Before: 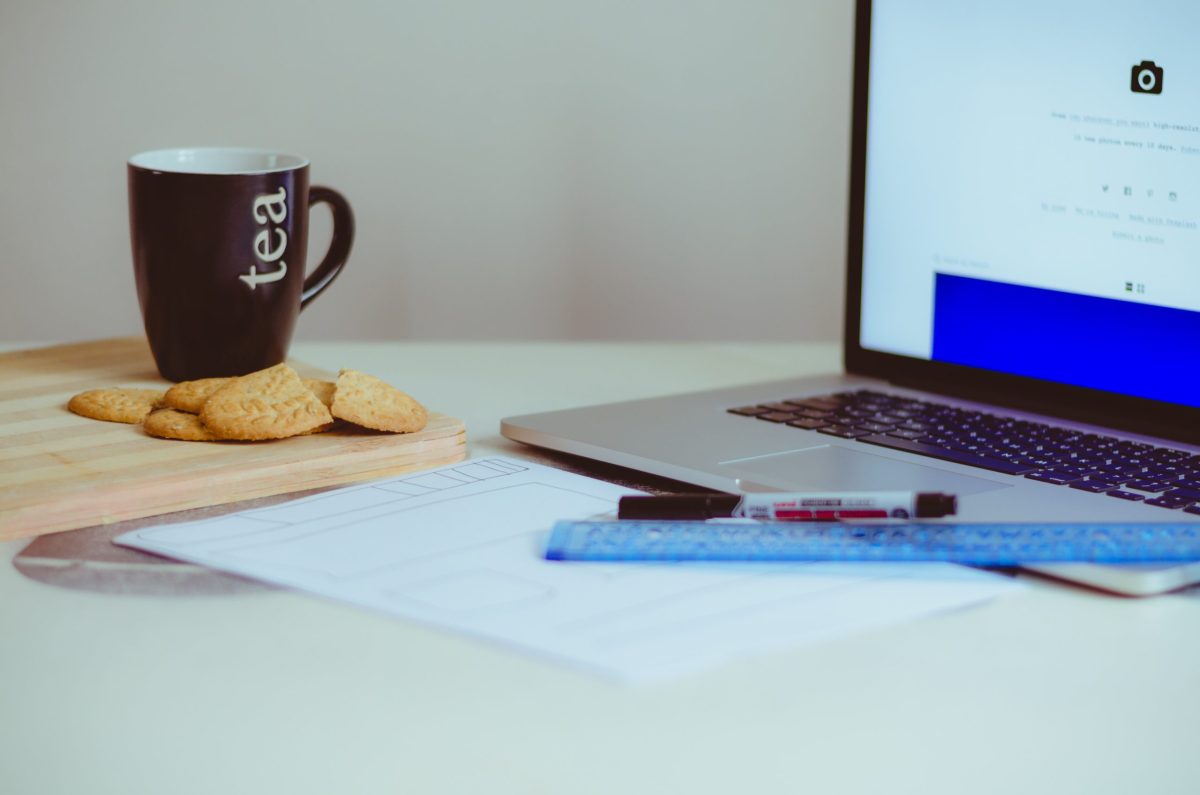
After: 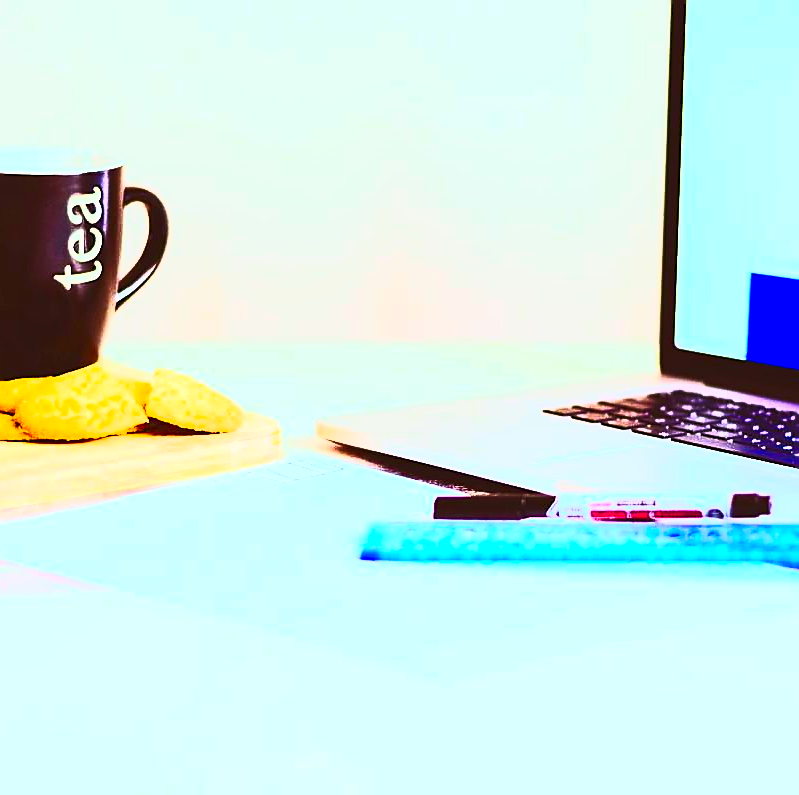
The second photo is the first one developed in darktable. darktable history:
crop: left 15.434%, right 17.906%
tone equalizer: -8 EV -0.493 EV, -7 EV -0.348 EV, -6 EV -0.046 EV, -5 EV 0.443 EV, -4 EV 0.98 EV, -3 EV 0.781 EV, -2 EV -0.006 EV, -1 EV 0.124 EV, +0 EV -0.018 EV, edges refinement/feathering 500, mask exposure compensation -1.57 EV, preserve details no
sharpen: radius 1.409, amount 1.24, threshold 0.631
contrast brightness saturation: contrast 0.825, brightness 0.61, saturation 0.609
exposure: exposure 0.19 EV, compensate highlight preservation false
color balance rgb: perceptual saturation grading › global saturation 30.661%
